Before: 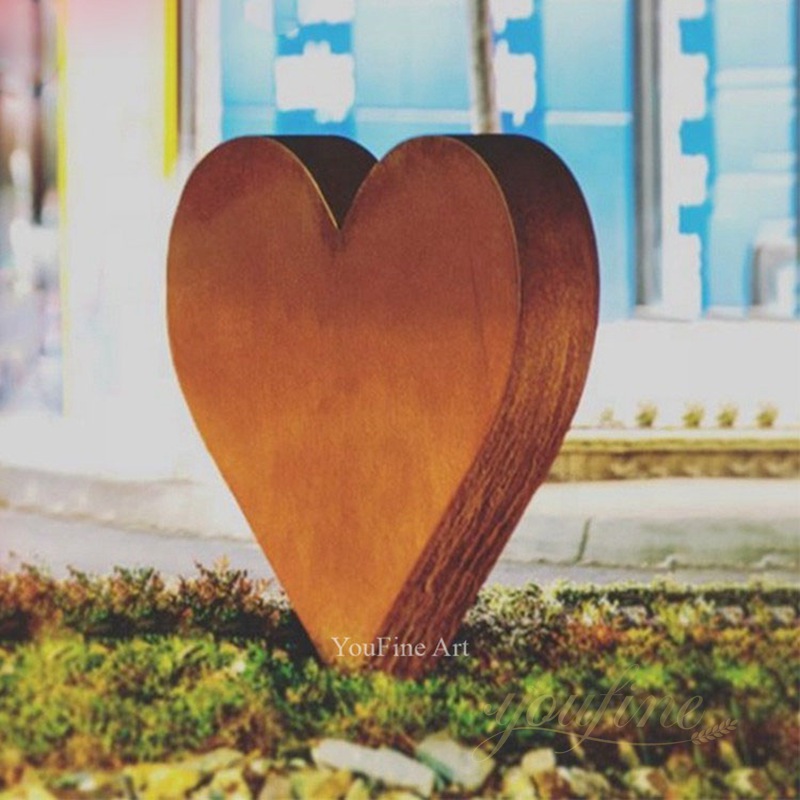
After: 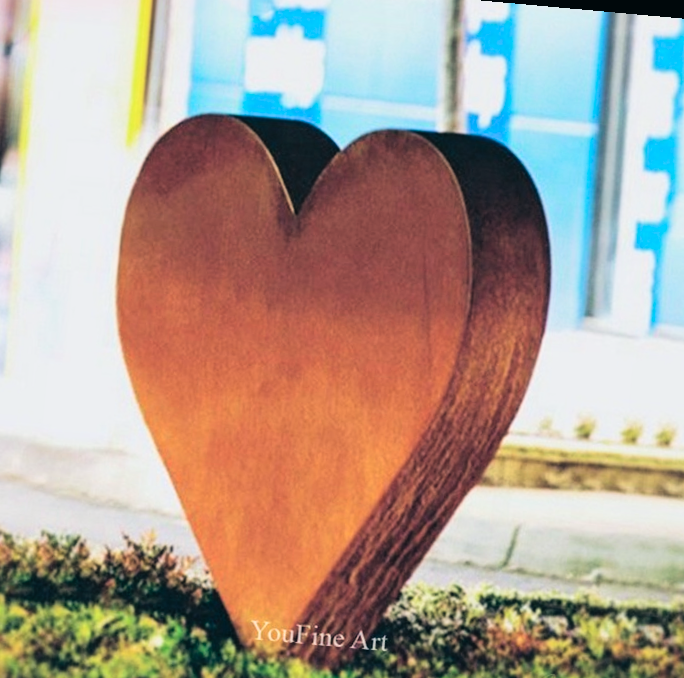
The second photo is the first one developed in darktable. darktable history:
levels: levels [0, 0.435, 0.917]
rotate and perspective: rotation 5.12°, automatic cropping off
color balance: lift [1.016, 0.983, 1, 1.017], gamma [0.958, 1, 1, 1], gain [0.981, 1.007, 0.993, 1.002], input saturation 118.26%, contrast 13.43%, contrast fulcrum 21.62%, output saturation 82.76%
crop and rotate: left 10.77%, top 5.1%, right 10.41%, bottom 16.76%
filmic rgb: black relative exposure -5 EV, hardness 2.88, contrast 1.3, highlights saturation mix -30%
